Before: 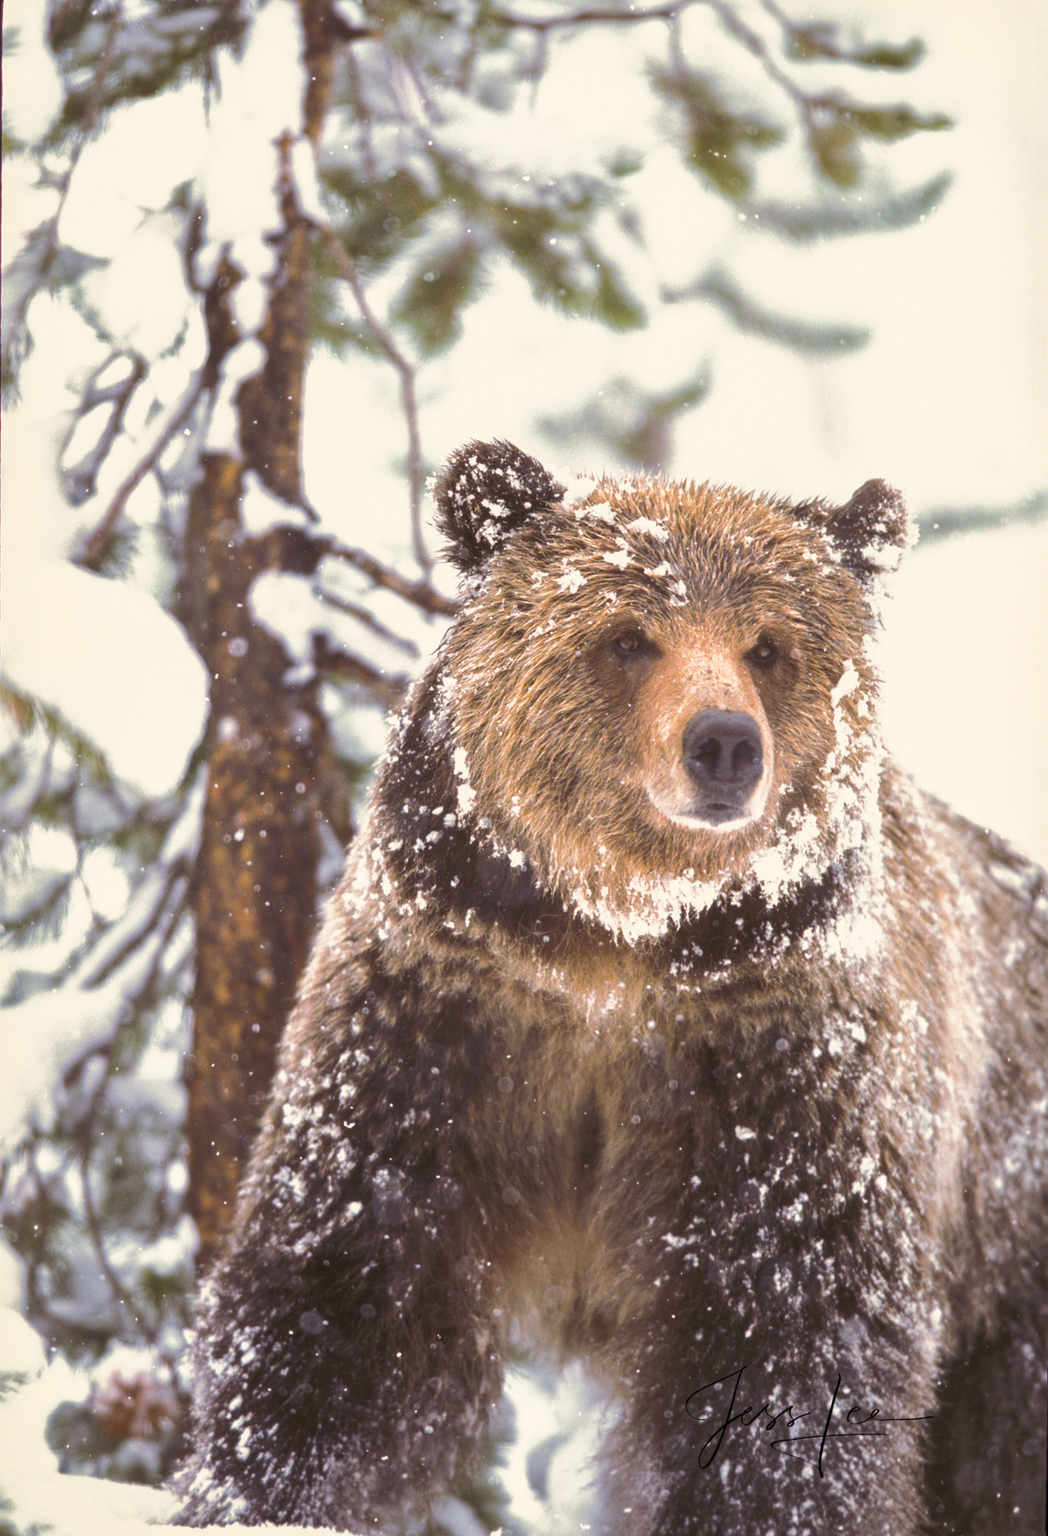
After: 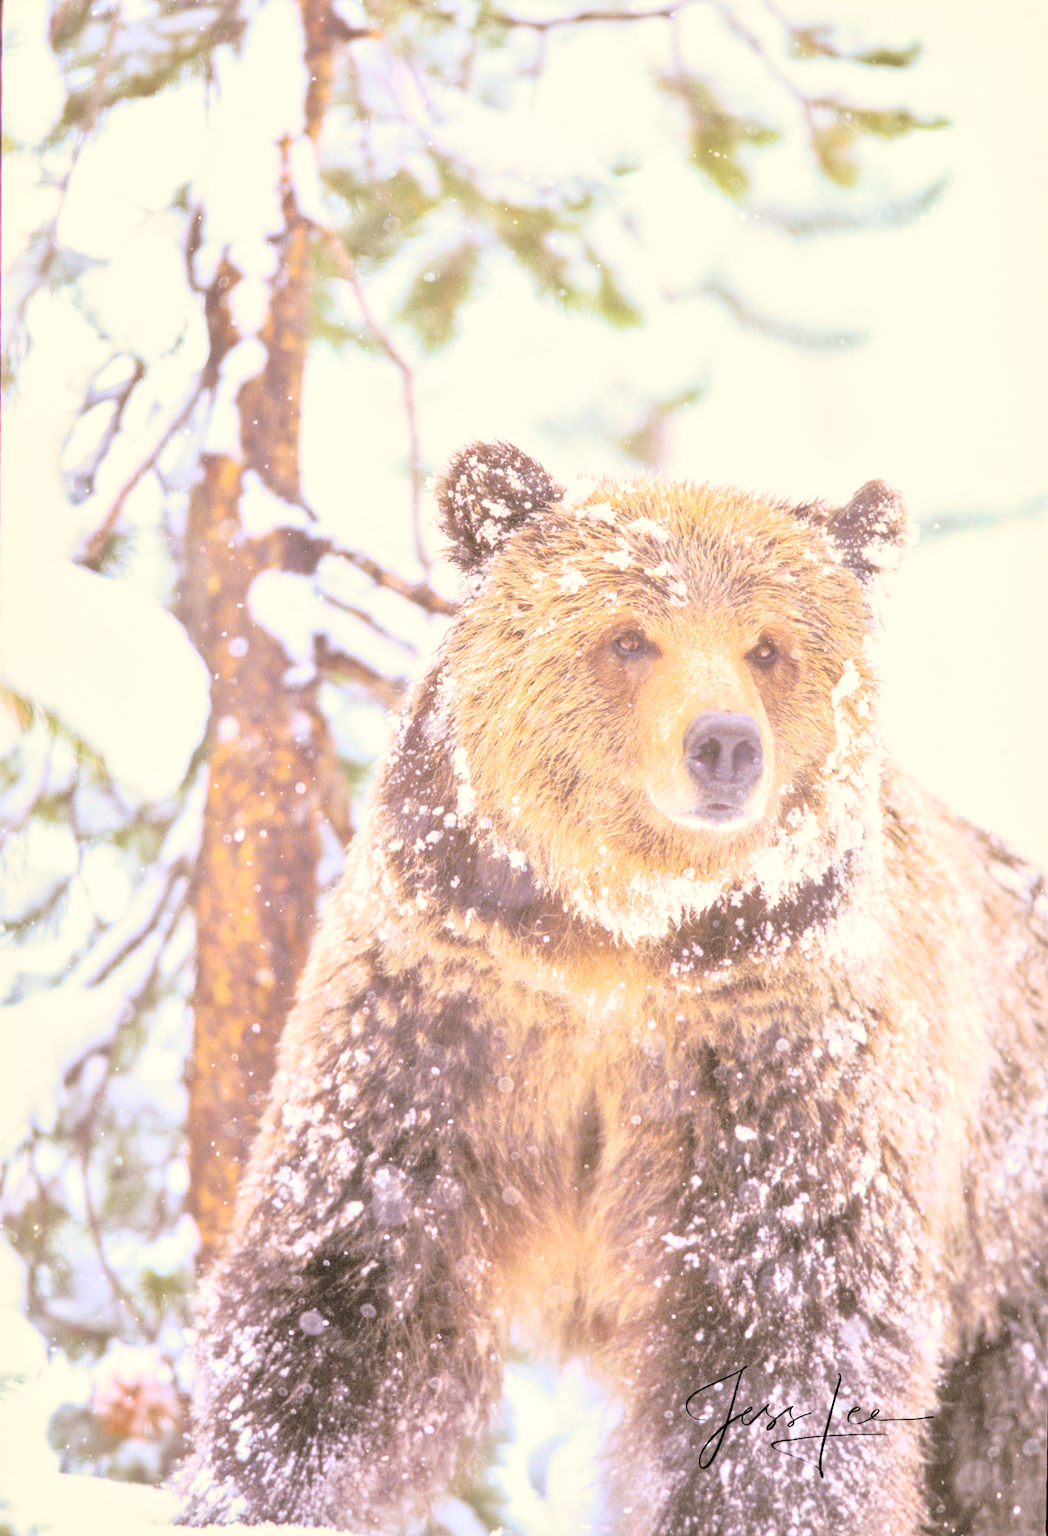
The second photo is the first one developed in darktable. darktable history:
tone equalizer: -7 EV 0.163 EV, -6 EV 0.598 EV, -5 EV 1.17 EV, -4 EV 1.37 EV, -3 EV 1.13 EV, -2 EV 0.6 EV, -1 EV 0.165 EV, mask exposure compensation -0.512 EV
base curve: curves: ch0 [(0, 0) (0, 0.001) (0.001, 0.001) (0.004, 0.002) (0.007, 0.004) (0.015, 0.013) (0.033, 0.045) (0.052, 0.096) (0.075, 0.17) (0.099, 0.241) (0.163, 0.42) (0.219, 0.55) (0.259, 0.616) (0.327, 0.722) (0.365, 0.765) (0.522, 0.873) (0.547, 0.881) (0.689, 0.919) (0.826, 0.952) (1, 1)]
